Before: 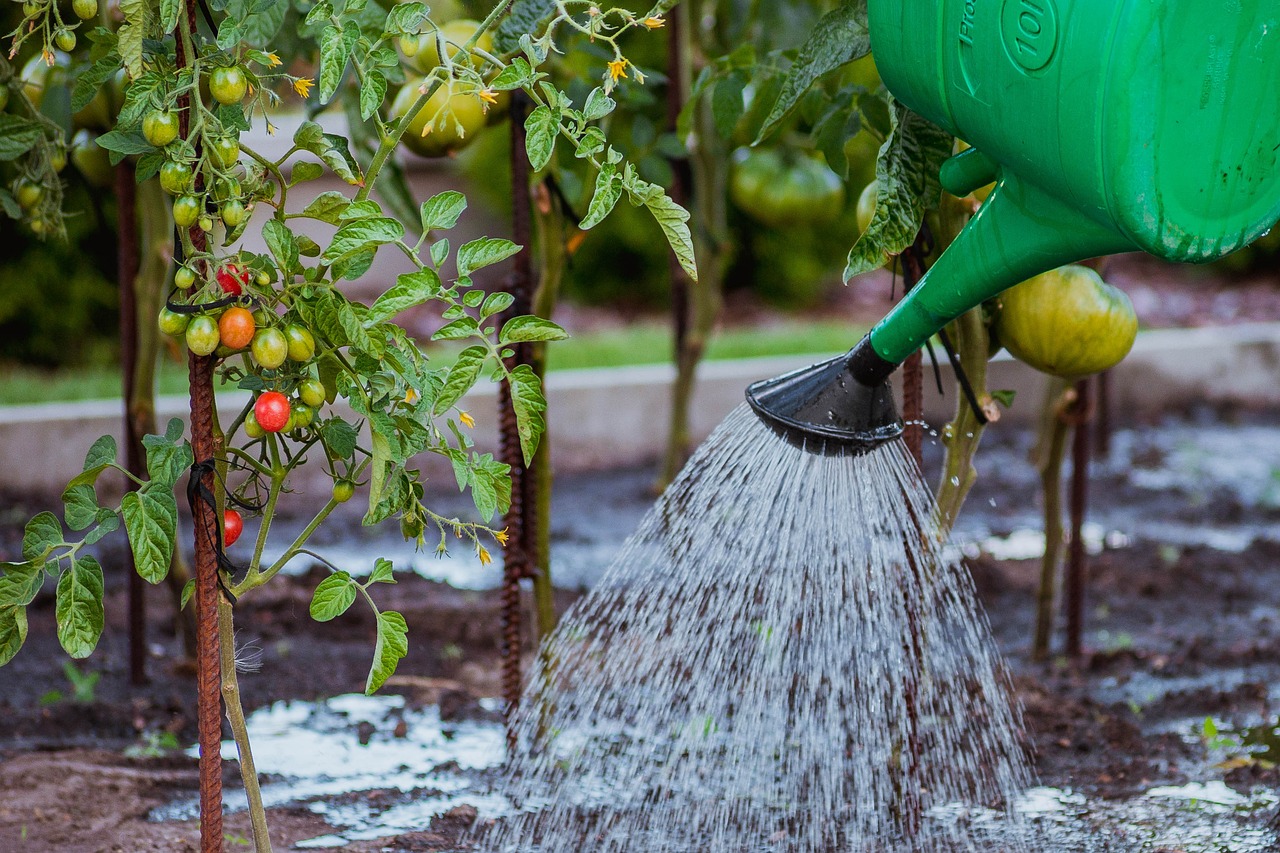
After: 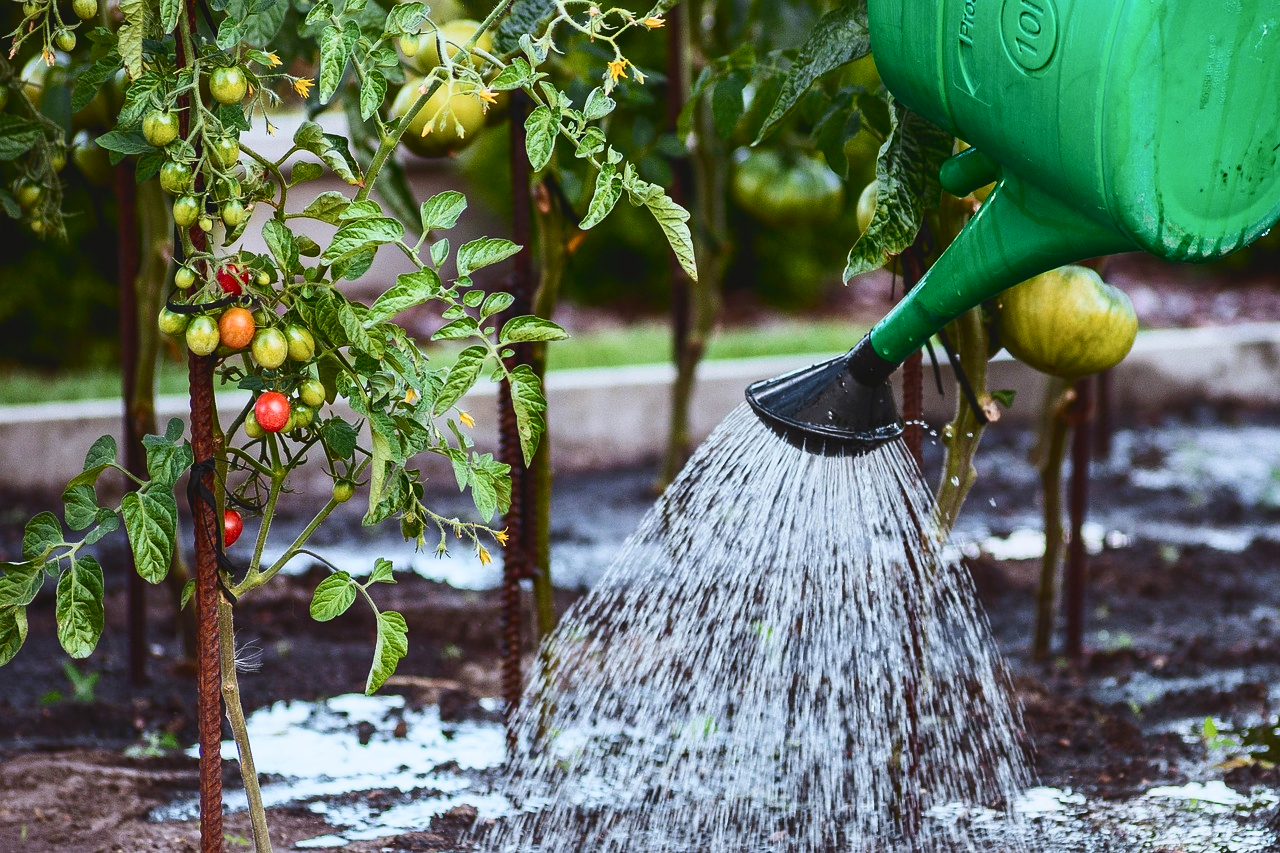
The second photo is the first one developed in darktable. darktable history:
tone curve: curves: ch0 [(0, 0) (0.003, 0.06) (0.011, 0.059) (0.025, 0.065) (0.044, 0.076) (0.069, 0.088) (0.1, 0.102) (0.136, 0.116) (0.177, 0.137) (0.224, 0.169) (0.277, 0.214) (0.335, 0.271) (0.399, 0.356) (0.468, 0.459) (0.543, 0.579) (0.623, 0.705) (0.709, 0.823) (0.801, 0.918) (0.898, 0.963) (1, 1)], color space Lab, independent channels
